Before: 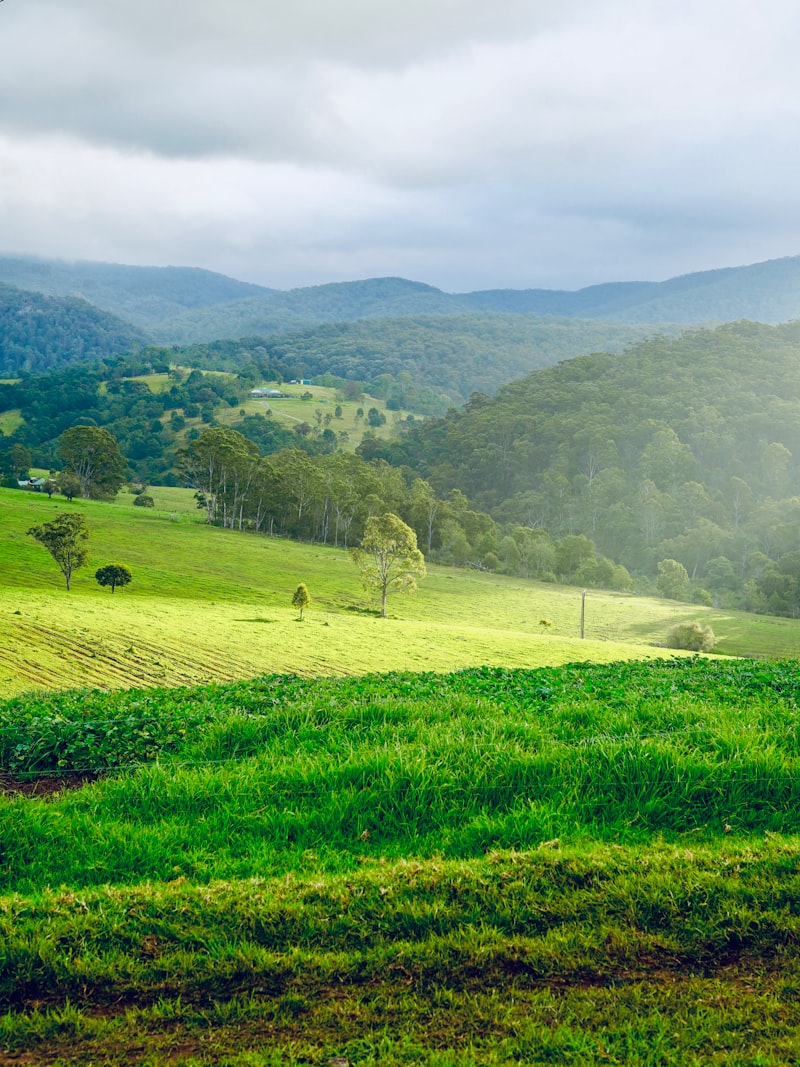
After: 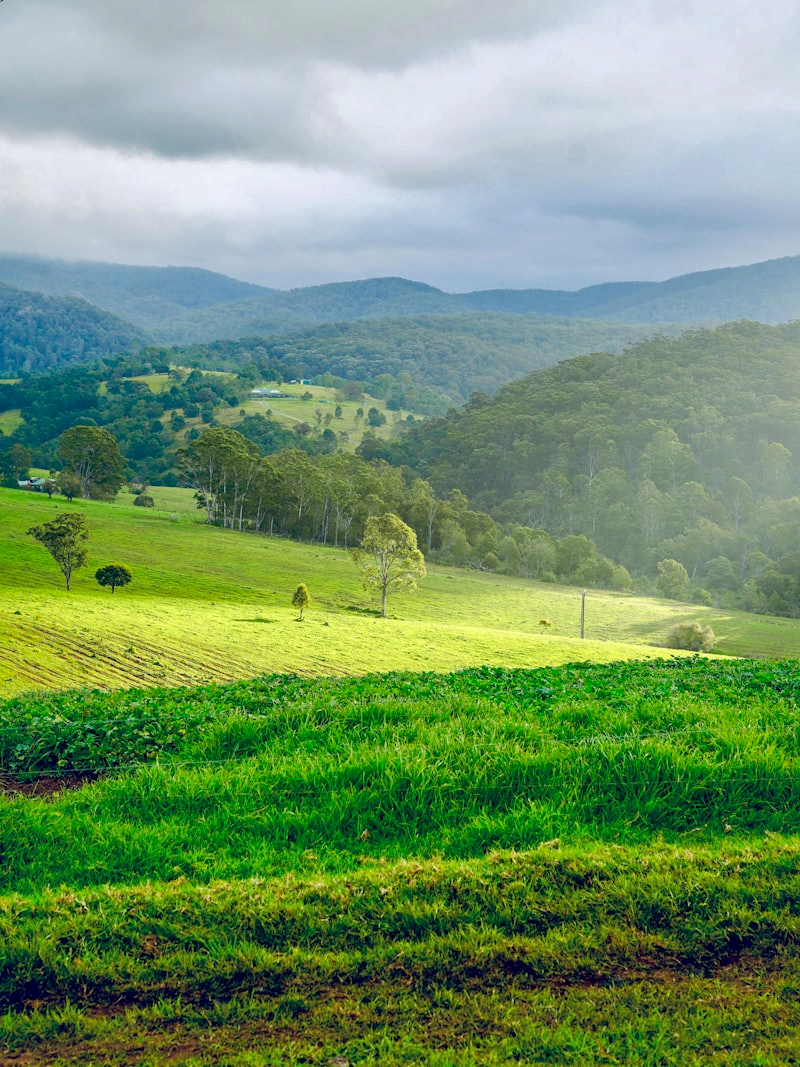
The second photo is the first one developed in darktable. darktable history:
contrast equalizer: octaves 7, y [[0.6 ×6], [0.55 ×6], [0 ×6], [0 ×6], [0 ×6]], mix 0.3
shadows and highlights: on, module defaults
